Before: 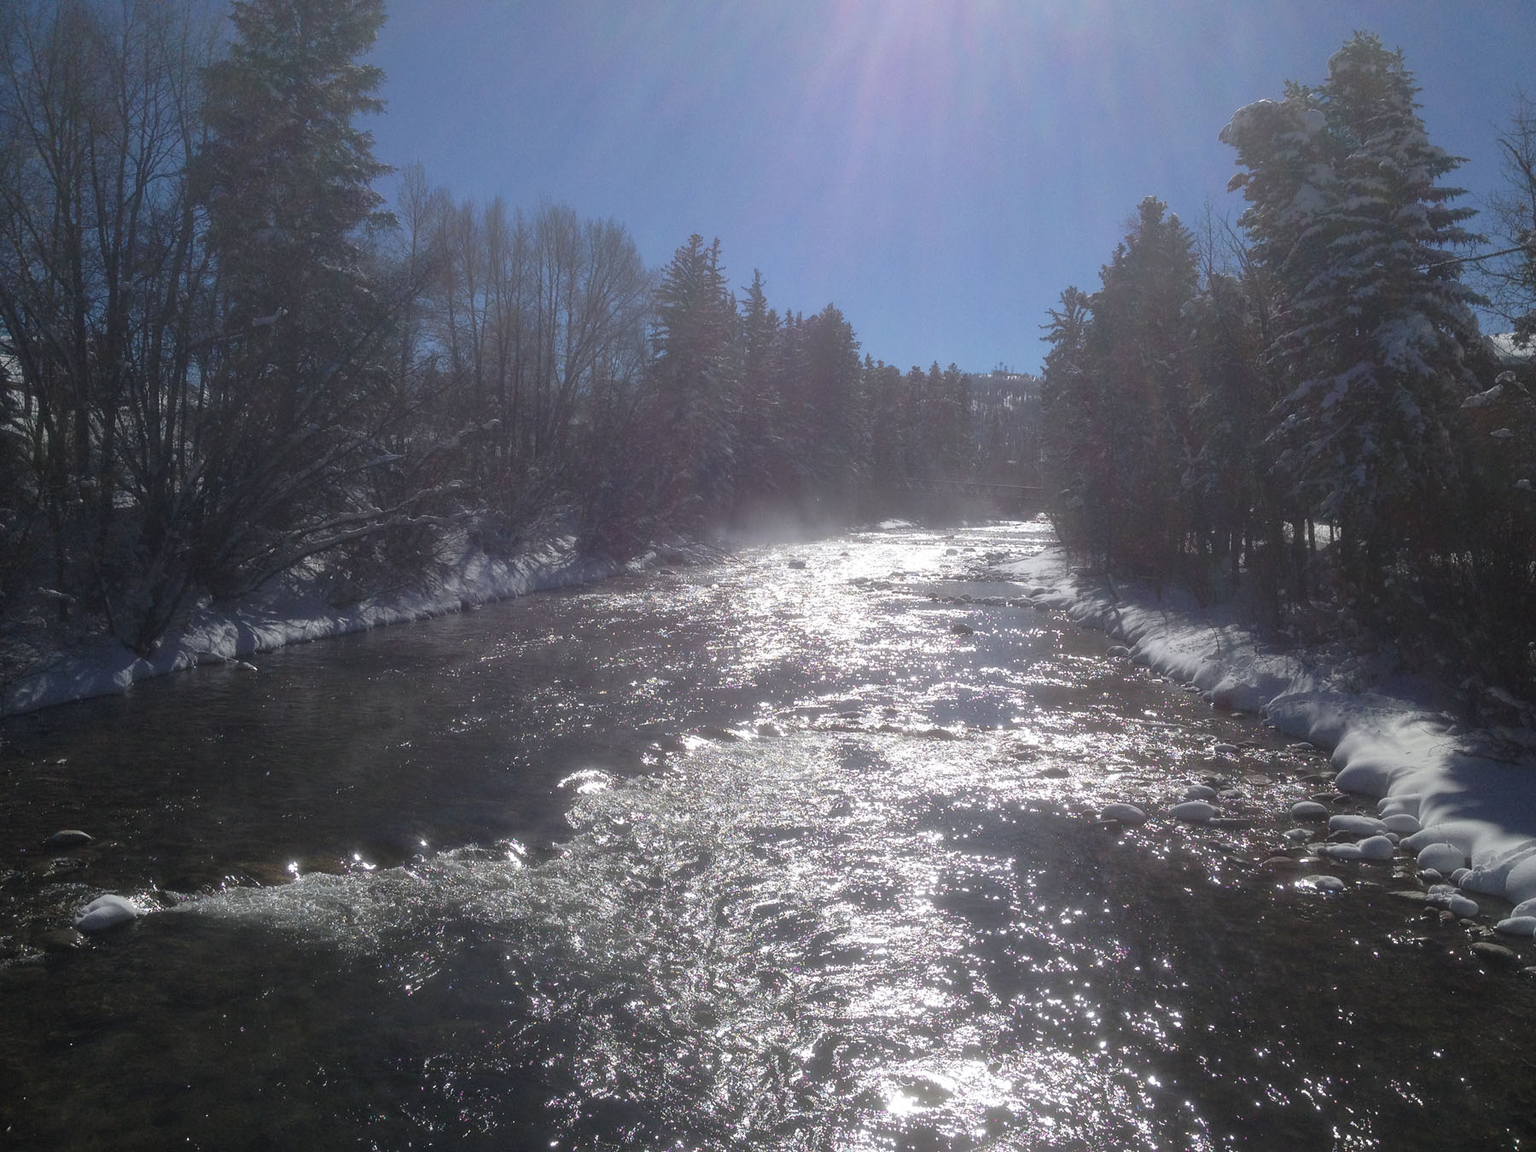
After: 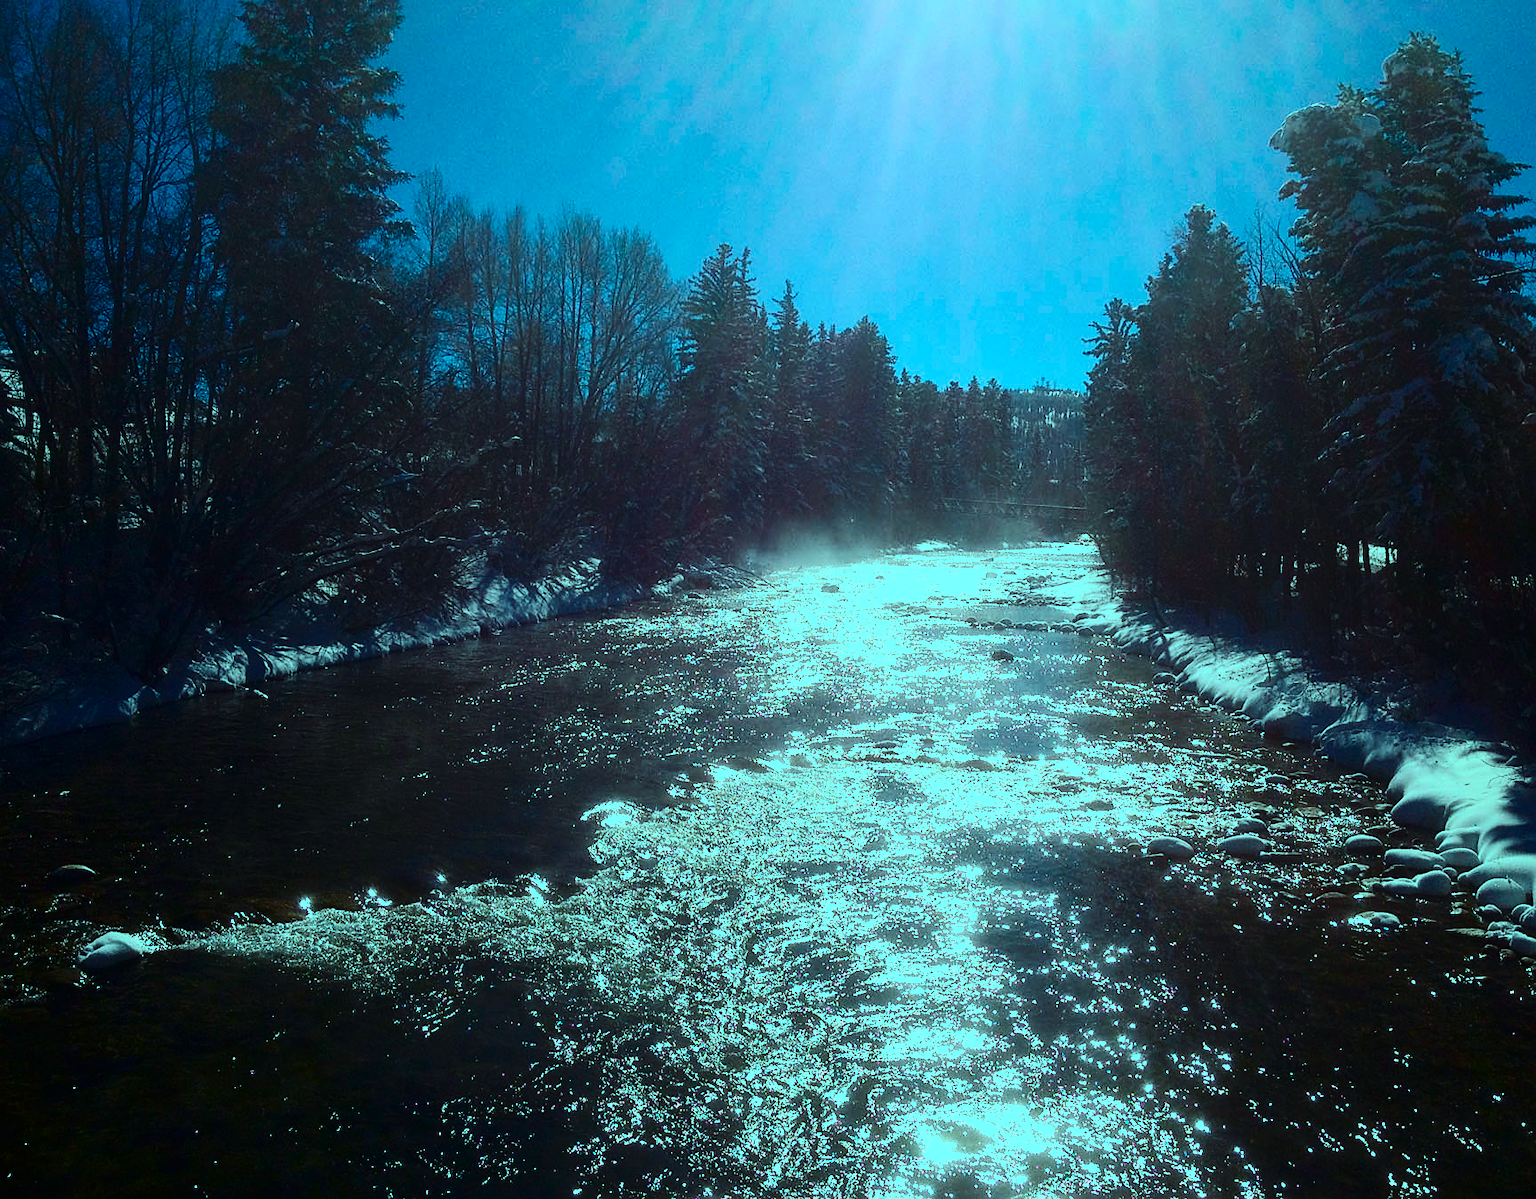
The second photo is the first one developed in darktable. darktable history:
tone curve: curves: ch0 [(0, 0.003) (0.117, 0.101) (0.257, 0.246) (0.408, 0.432) (0.611, 0.653) (0.824, 0.846) (1, 1)]; ch1 [(0, 0) (0.227, 0.197) (0.405, 0.421) (0.501, 0.501) (0.522, 0.53) (0.563, 0.572) (0.589, 0.611) (0.699, 0.709) (0.976, 0.992)]; ch2 [(0, 0) (0.208, 0.176) (0.377, 0.38) (0.5, 0.5) (0.537, 0.534) (0.571, 0.576) (0.681, 0.746) (1, 1)], preserve colors none
crop: right 3.996%, bottom 0.026%
contrast brightness saturation: contrast 0.339, brightness -0.083, saturation 0.173
sharpen: on, module defaults
color balance rgb: power › hue 313.28°, highlights gain › chroma 7.4%, highlights gain › hue 184.6°, perceptual saturation grading › global saturation 30.882%, global vibrance 9.713%
